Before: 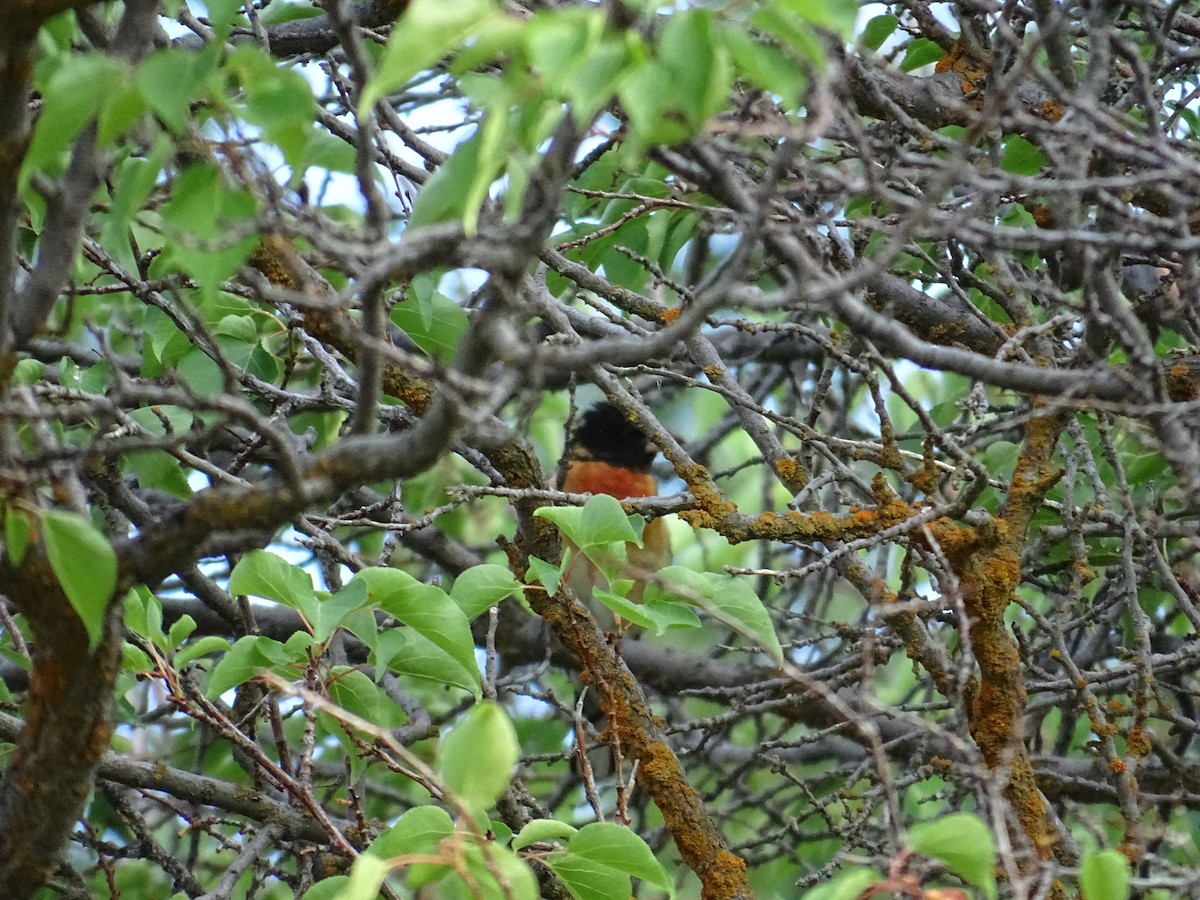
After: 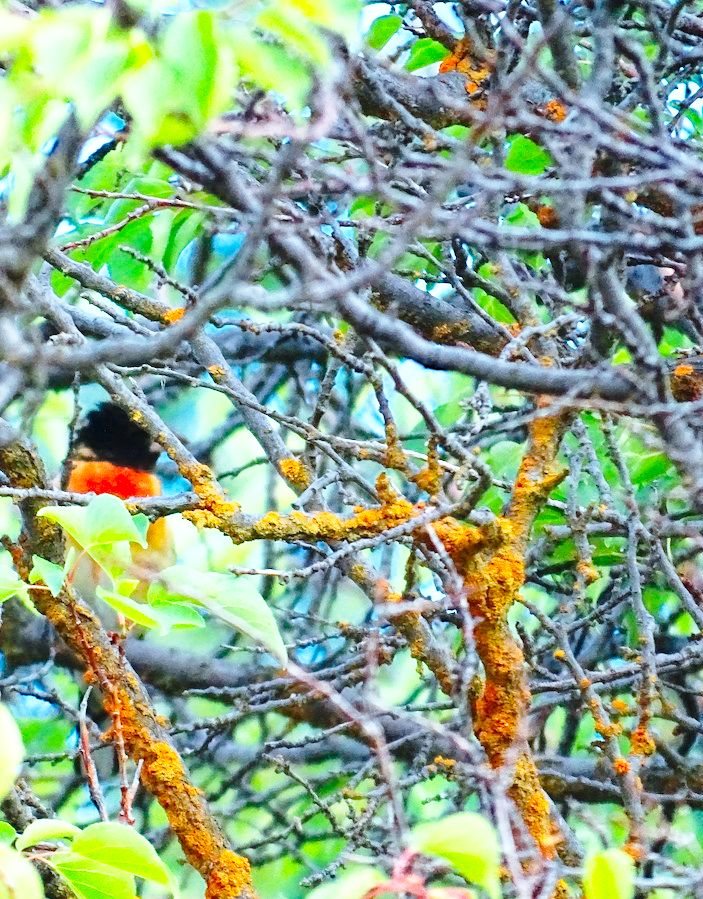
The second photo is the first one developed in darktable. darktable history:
crop: left 41.402%
color calibration: output R [1.422, -0.35, -0.252, 0], output G [-0.238, 1.259, -0.084, 0], output B [-0.081, -0.196, 1.58, 0], output brightness [0.49, 0.671, -0.57, 0], illuminant same as pipeline (D50), adaptation none (bypass), saturation algorithm version 1 (2020)
base curve: curves: ch0 [(0, 0) (0.028, 0.03) (0.121, 0.232) (0.46, 0.748) (0.859, 0.968) (1, 1)], preserve colors none
